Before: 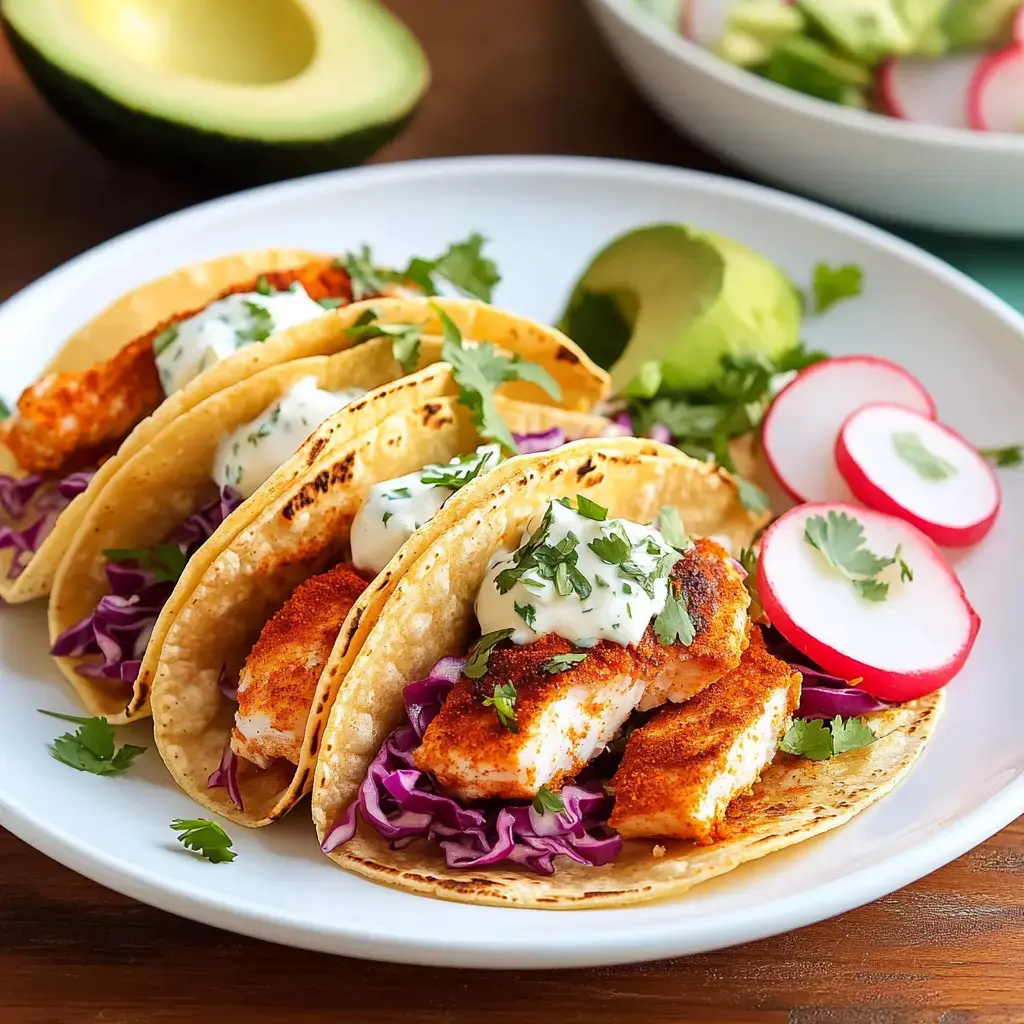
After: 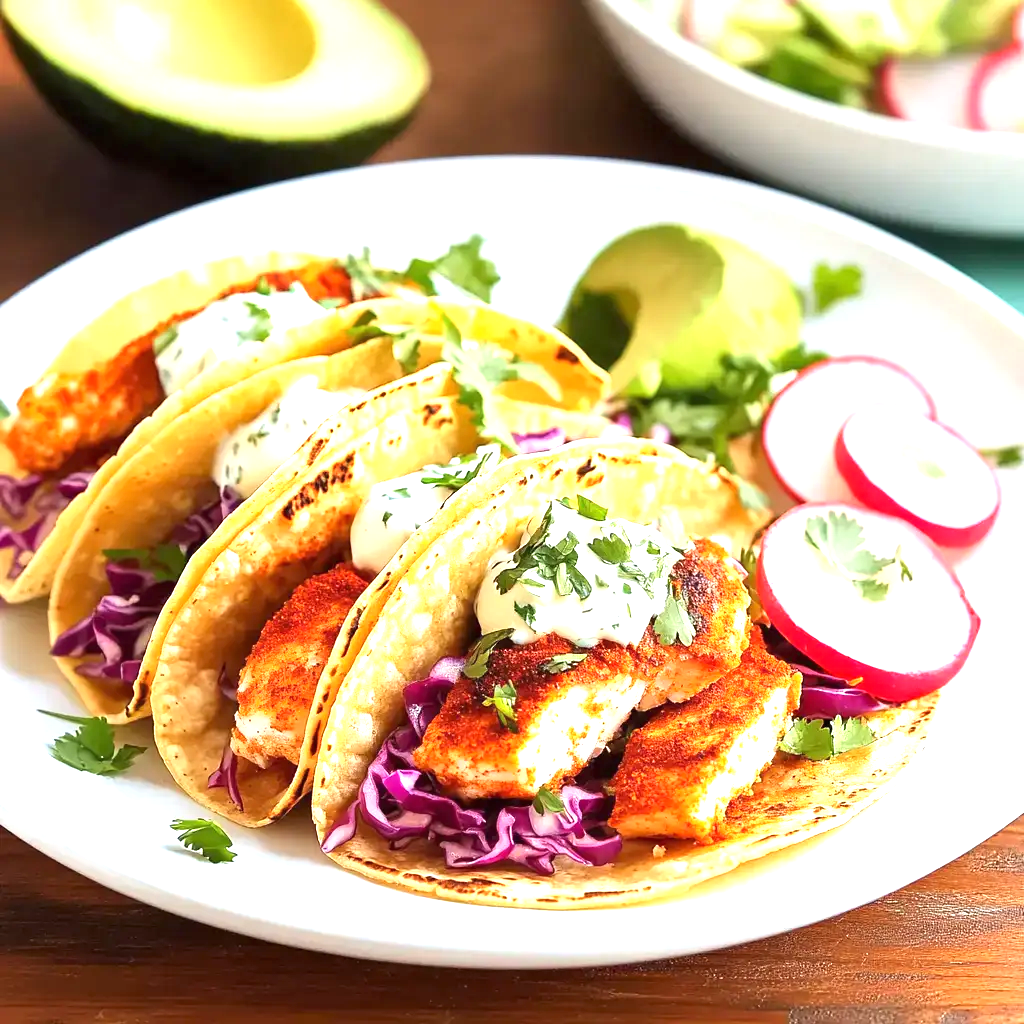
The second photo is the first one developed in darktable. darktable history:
exposure: black level correction 0, exposure 1.107 EV, compensate highlight preservation false
